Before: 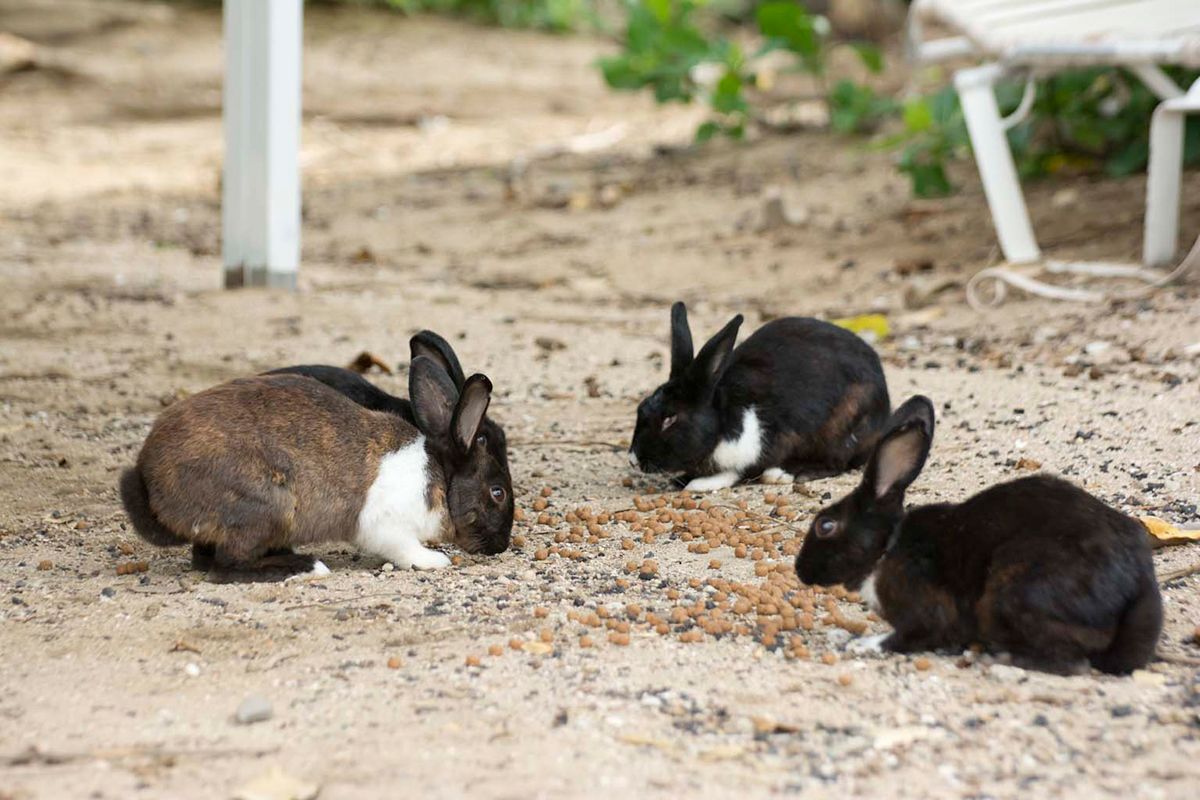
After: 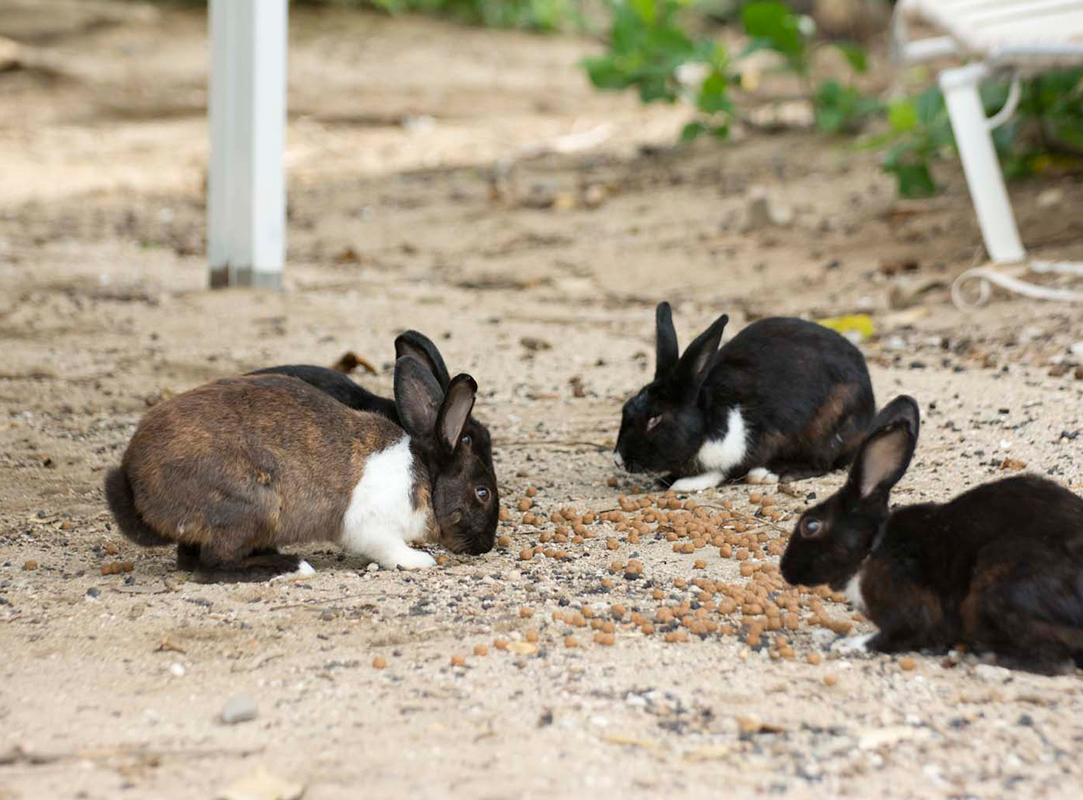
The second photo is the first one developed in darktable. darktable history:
crop and rotate: left 1.309%, right 8.409%
